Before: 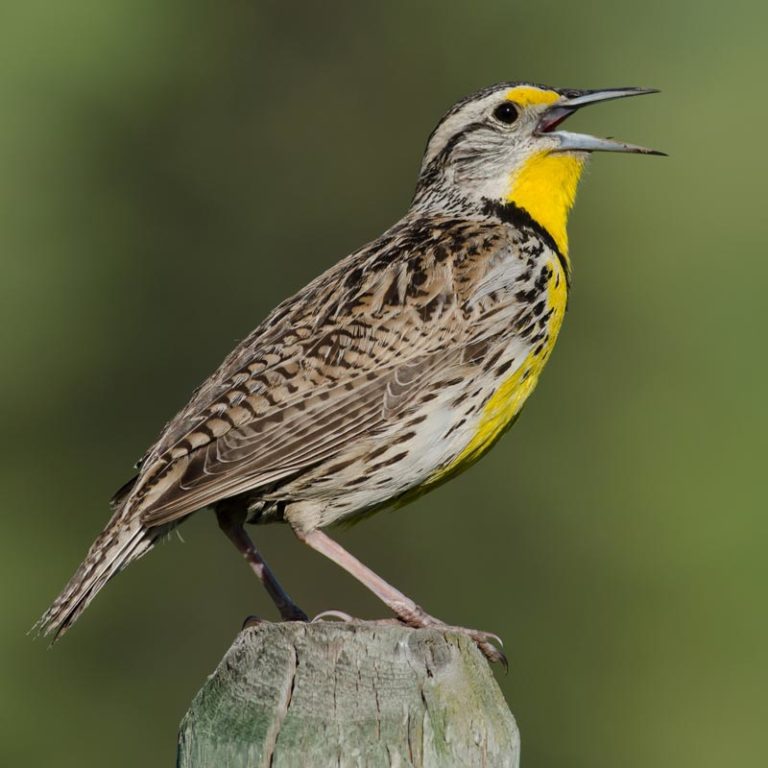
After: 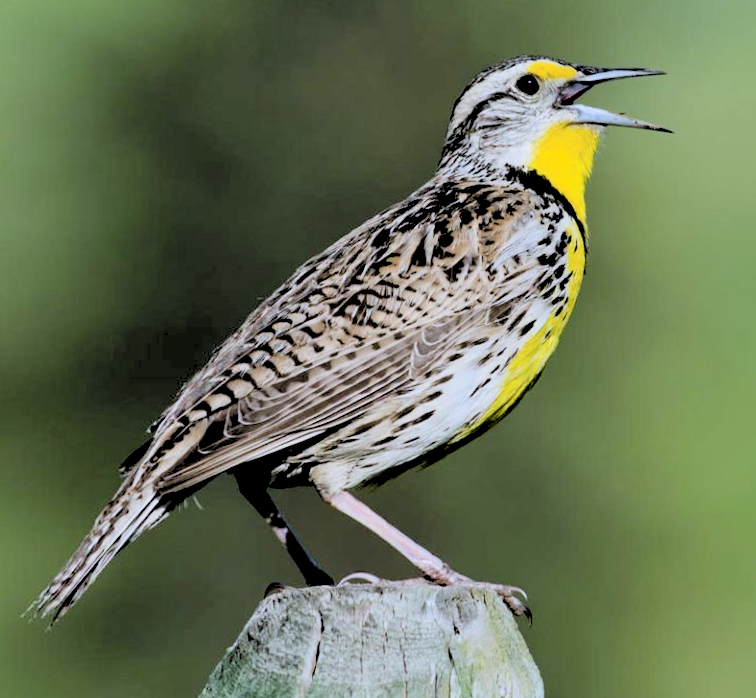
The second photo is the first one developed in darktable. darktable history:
levels: levels [0.093, 0.434, 0.988]
rotate and perspective: rotation -0.013°, lens shift (vertical) -0.027, lens shift (horizontal) 0.178, crop left 0.016, crop right 0.989, crop top 0.082, crop bottom 0.918
white balance: red 0.948, green 1.02, blue 1.176
filmic rgb: black relative exposure -16 EV, white relative exposure 6.29 EV, hardness 5.1, contrast 1.35
